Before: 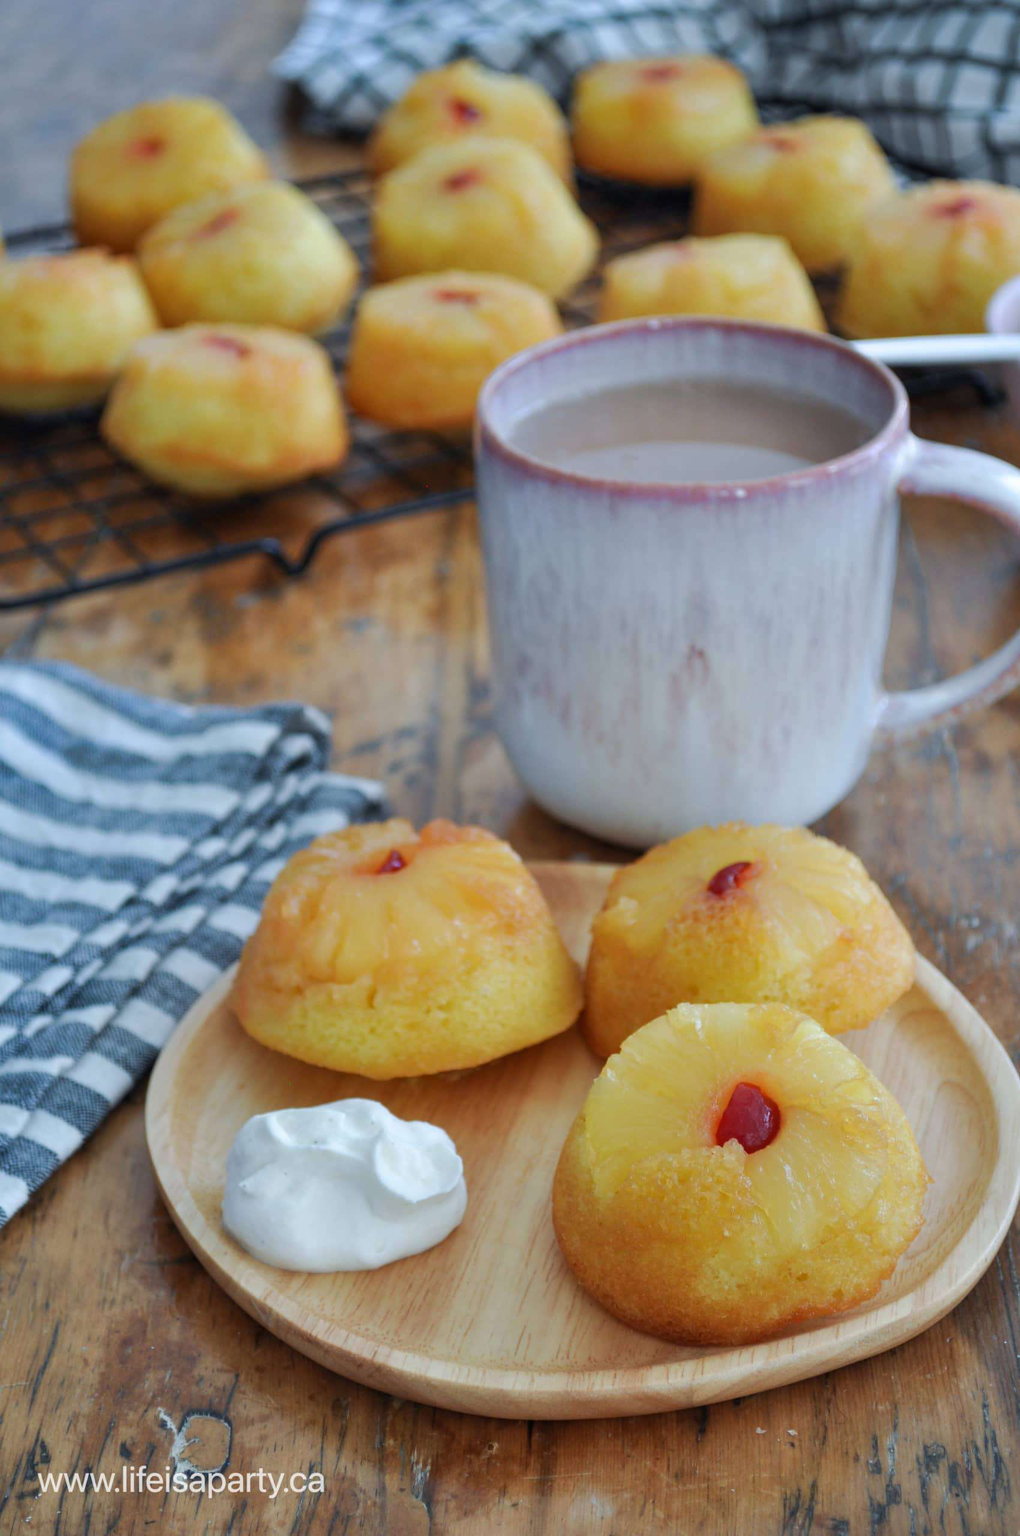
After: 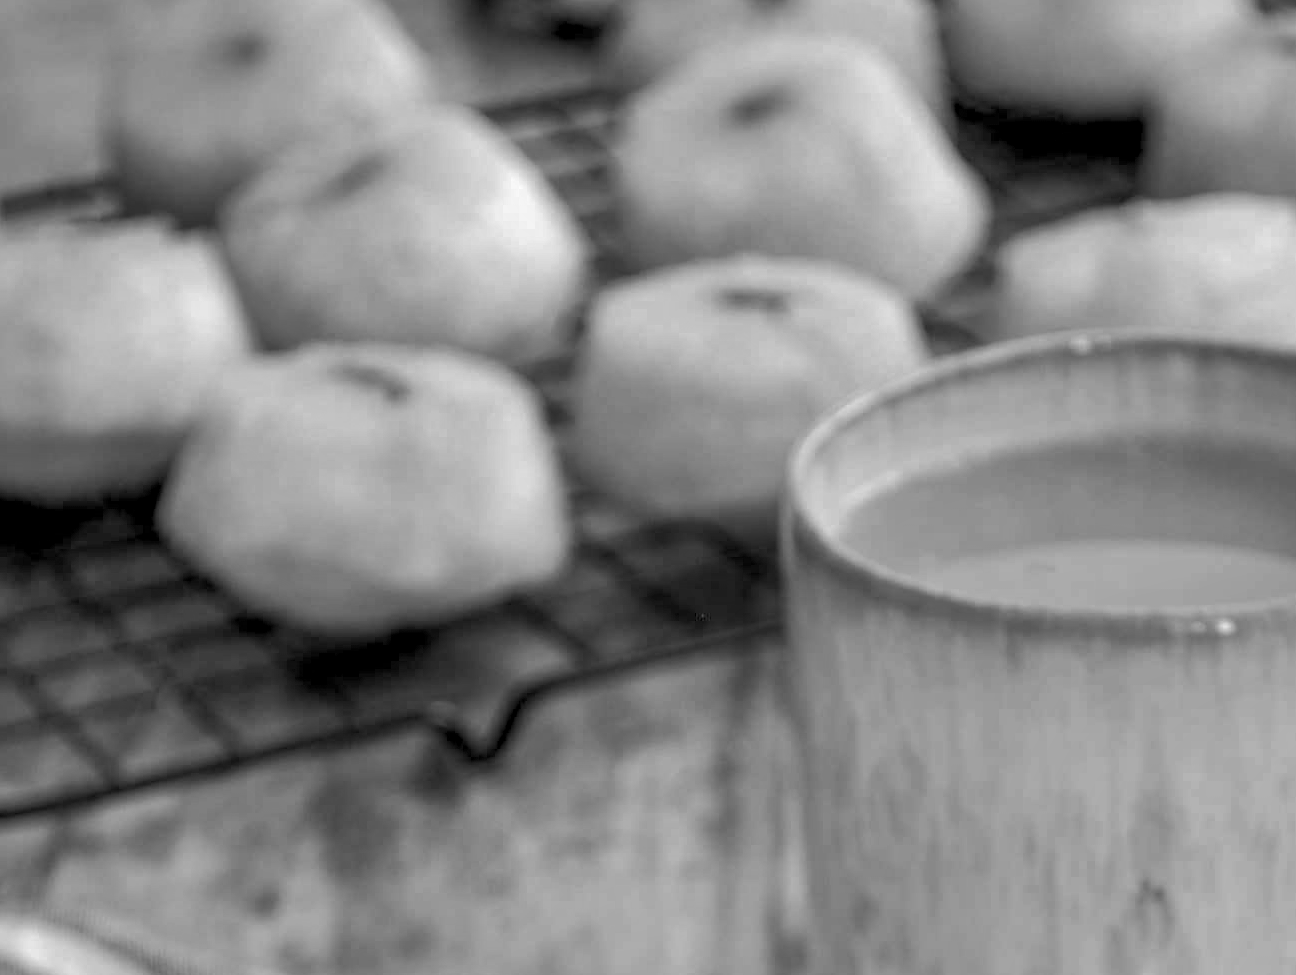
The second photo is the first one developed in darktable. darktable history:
crop: left 0.579%, top 7.627%, right 23.167%, bottom 54.275%
exposure: black level correction 0.005, exposure 0.417 EV, compensate highlight preservation false
tone equalizer: on, module defaults
color correction: highlights a* 14.52, highlights b* 4.84
monochrome: a 30.25, b 92.03
shadows and highlights: on, module defaults
local contrast: on, module defaults
